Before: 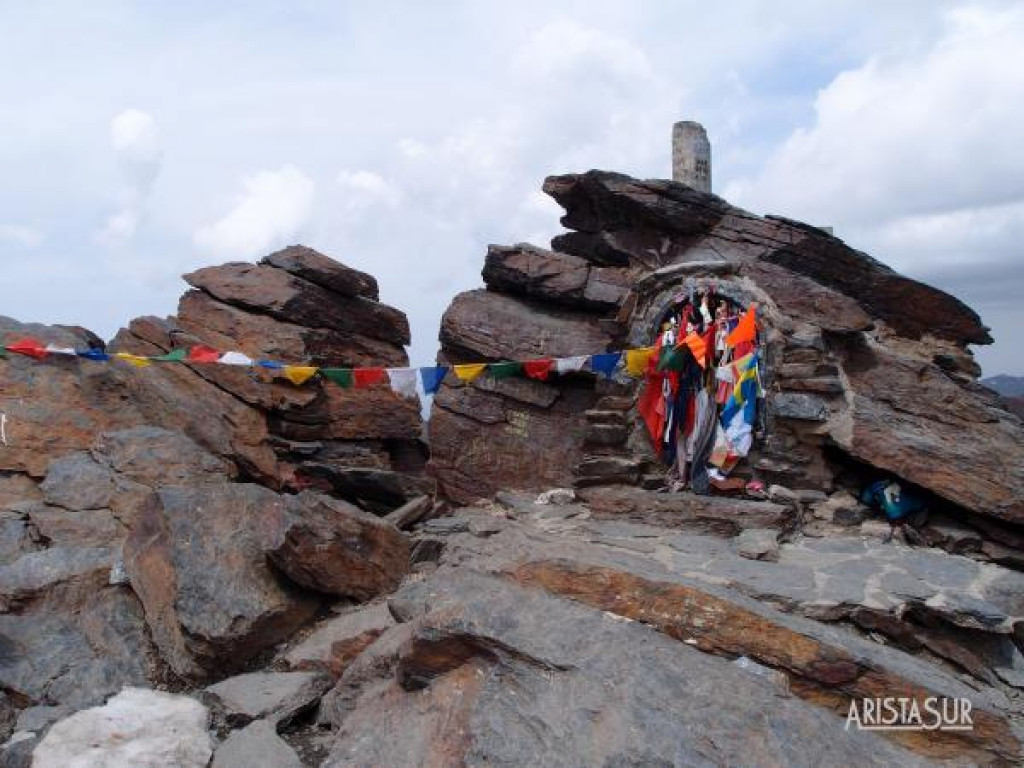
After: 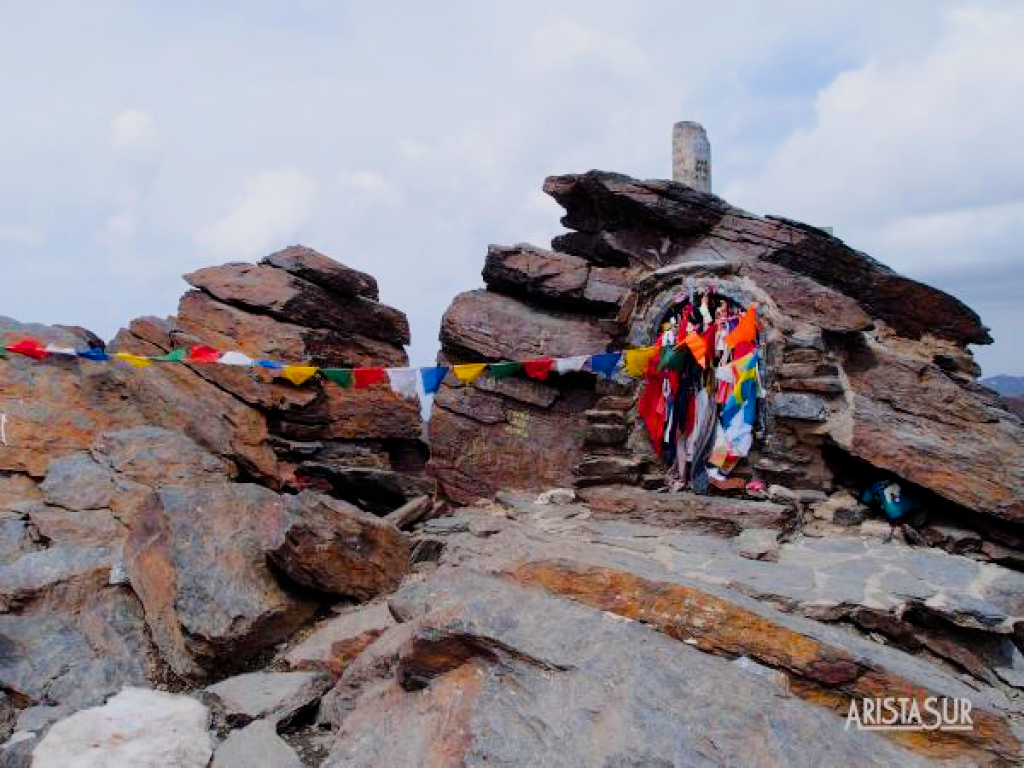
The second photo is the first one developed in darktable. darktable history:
filmic rgb: black relative exposure -7.65 EV, white relative exposure 4.56 EV, hardness 3.61
exposure: black level correction 0.001, exposure 0.5 EV, compensate exposure bias true, compensate highlight preservation false
color balance rgb: linear chroma grading › global chroma 15%, perceptual saturation grading › global saturation 30%
